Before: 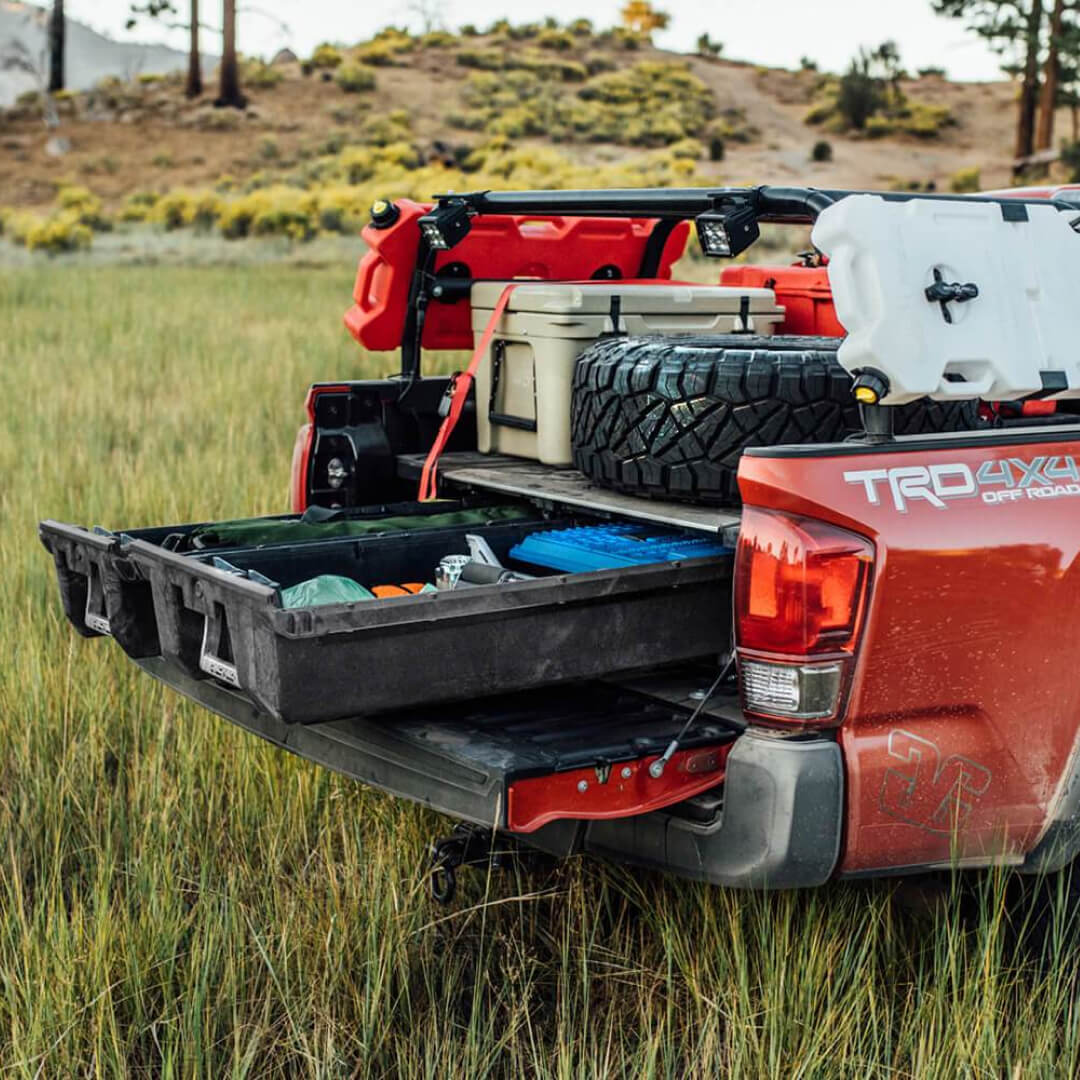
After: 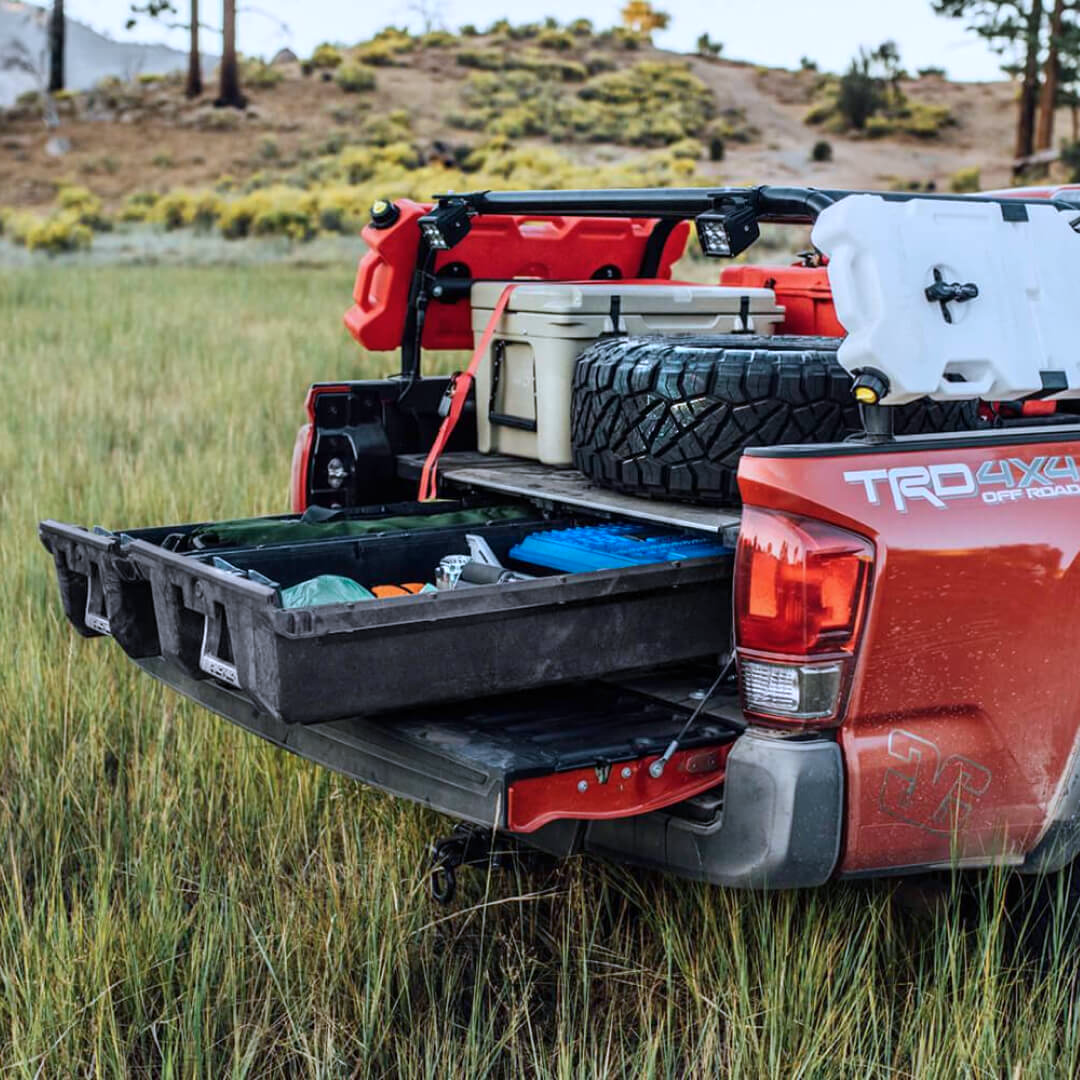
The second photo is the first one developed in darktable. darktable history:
color calibration: illuminant as shot in camera, x 0.37, y 0.382, temperature 4315.05 K
